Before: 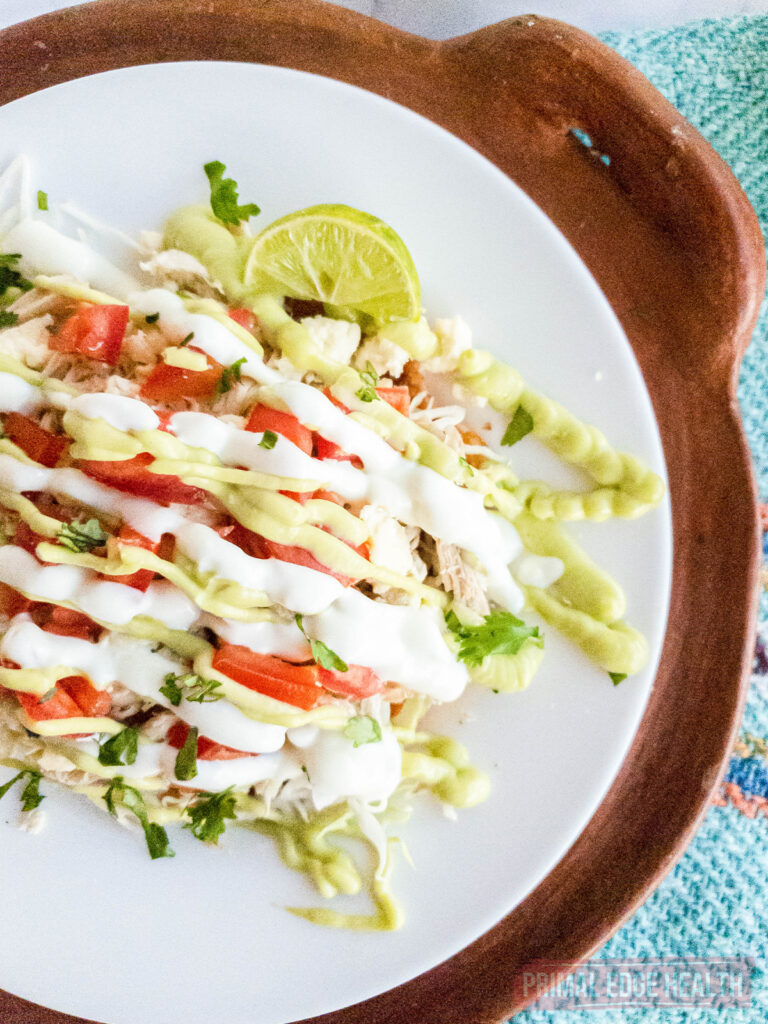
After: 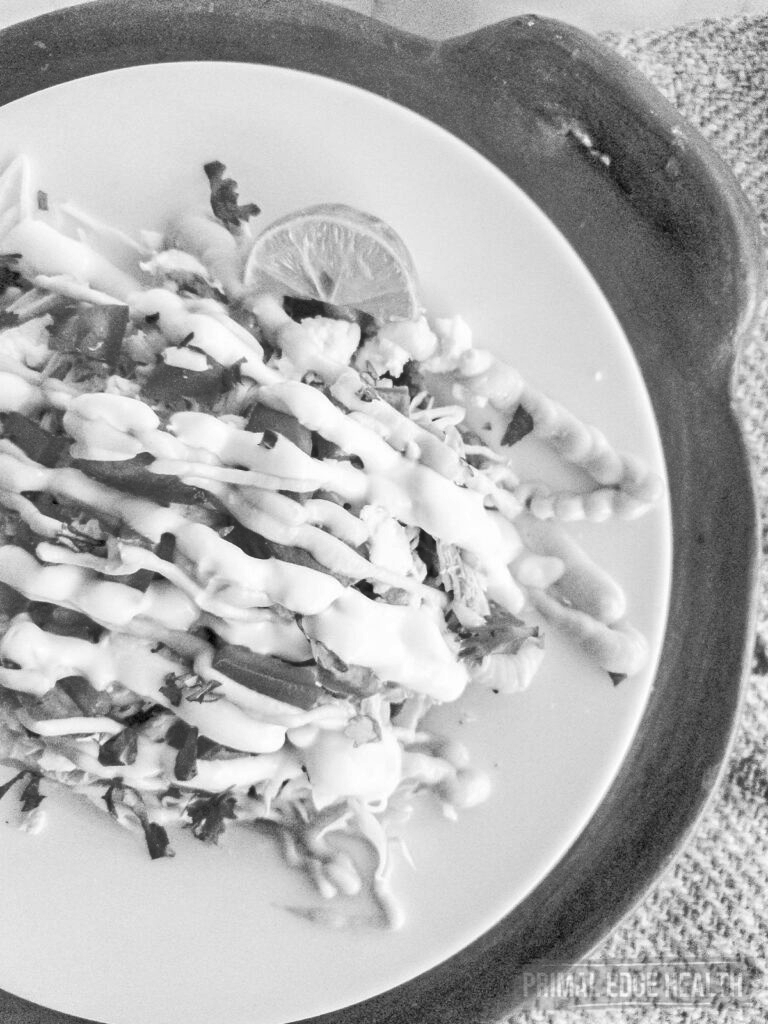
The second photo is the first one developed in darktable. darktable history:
tone equalizer: -7 EV 0.15 EV, -6 EV 0.6 EV, -5 EV 1.15 EV, -4 EV 1.33 EV, -3 EV 1.15 EV, -2 EV 0.6 EV, -1 EV 0.15 EV, mask exposure compensation -0.5 EV
monochrome: on, module defaults
shadows and highlights: shadows 32.83, highlights -47.7, soften with gaussian
